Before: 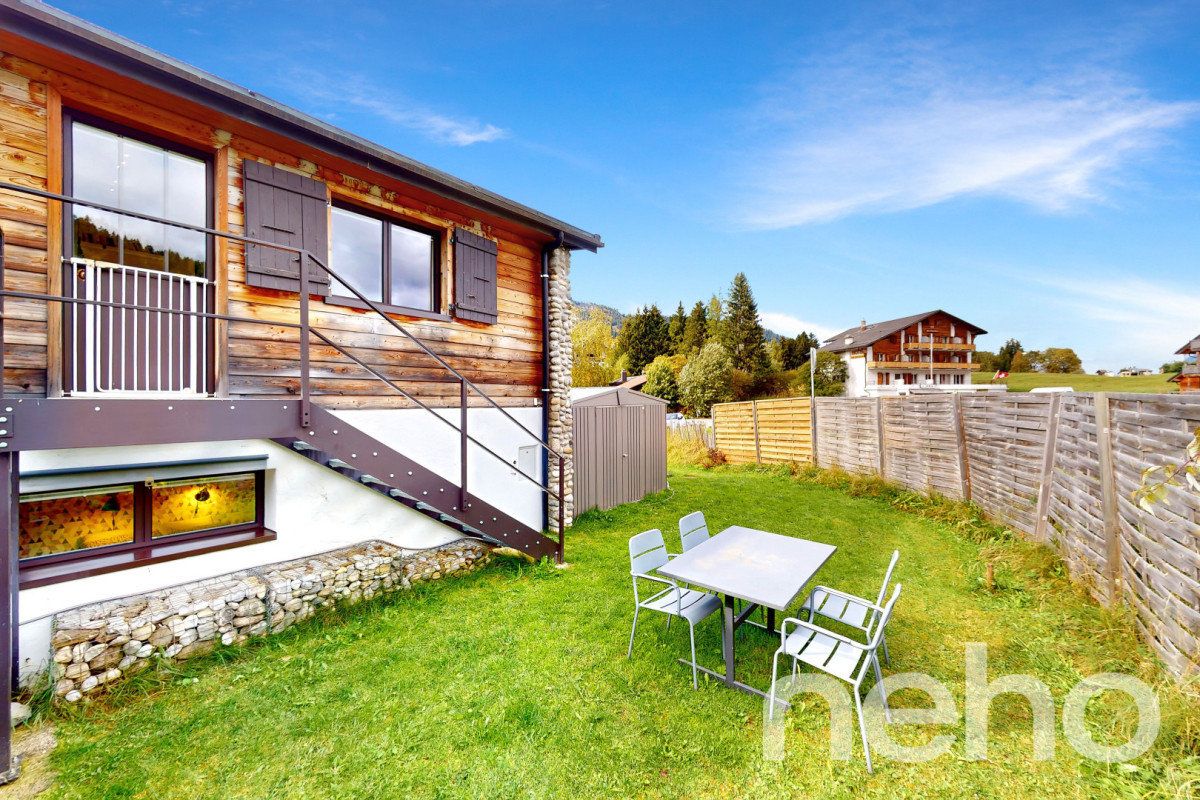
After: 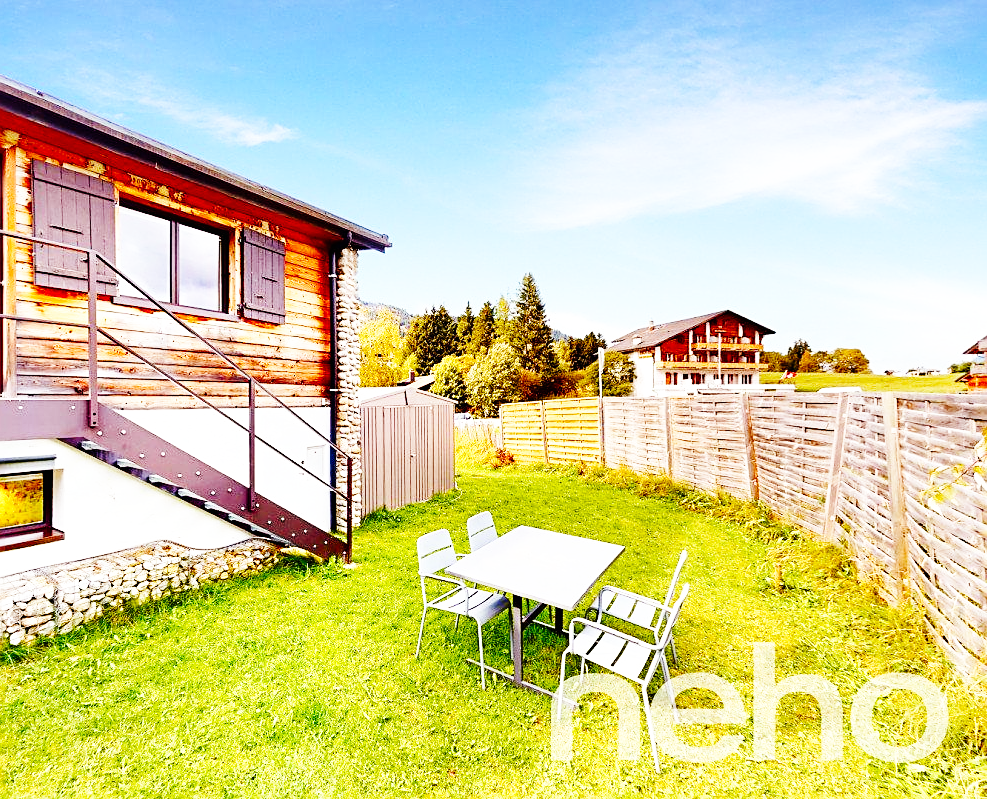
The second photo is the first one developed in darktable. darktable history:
color balance rgb: power › chroma 1.55%, power › hue 28.52°, perceptual saturation grading › global saturation -2.836%, global vibrance 20%
sharpen: amount 0.546
base curve: curves: ch0 [(0, 0) (0, 0) (0.002, 0.001) (0.008, 0.003) (0.019, 0.011) (0.037, 0.037) (0.064, 0.11) (0.102, 0.232) (0.152, 0.379) (0.216, 0.524) (0.296, 0.665) (0.394, 0.789) (0.512, 0.881) (0.651, 0.945) (0.813, 0.986) (1, 1)], preserve colors none
crop: left 17.67%, bottom 0.037%
shadows and highlights: shadows 2.95, highlights -16.32, soften with gaussian
